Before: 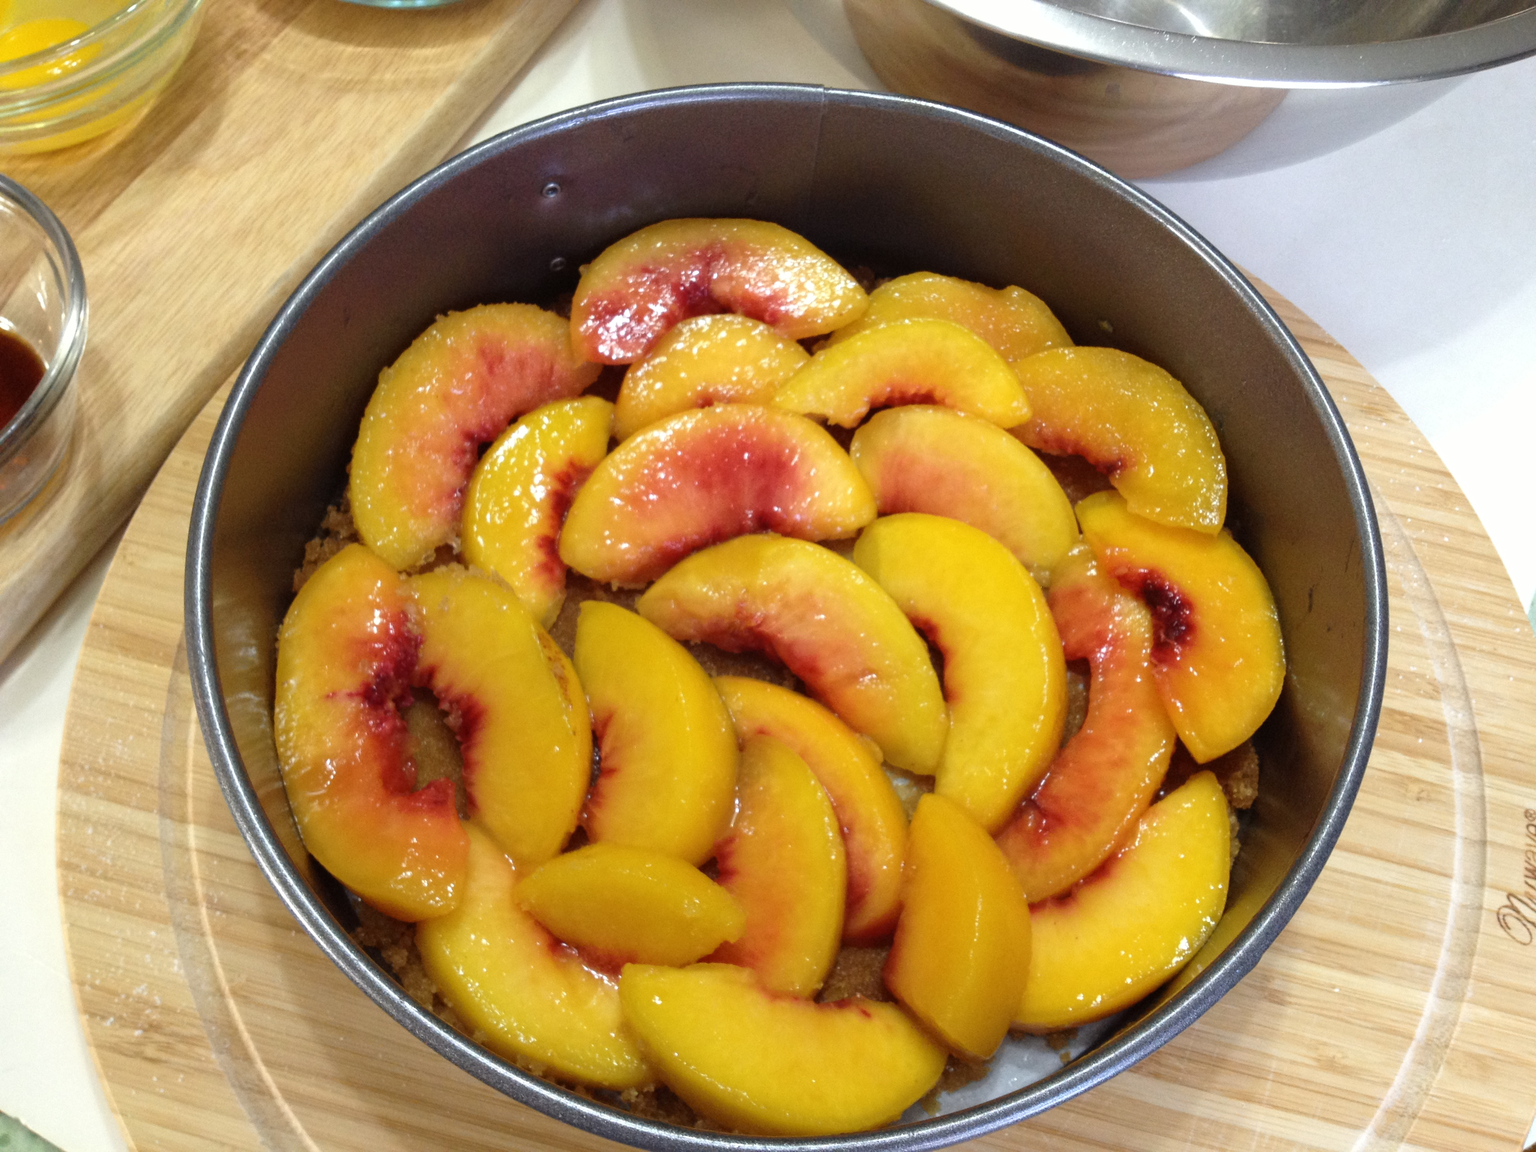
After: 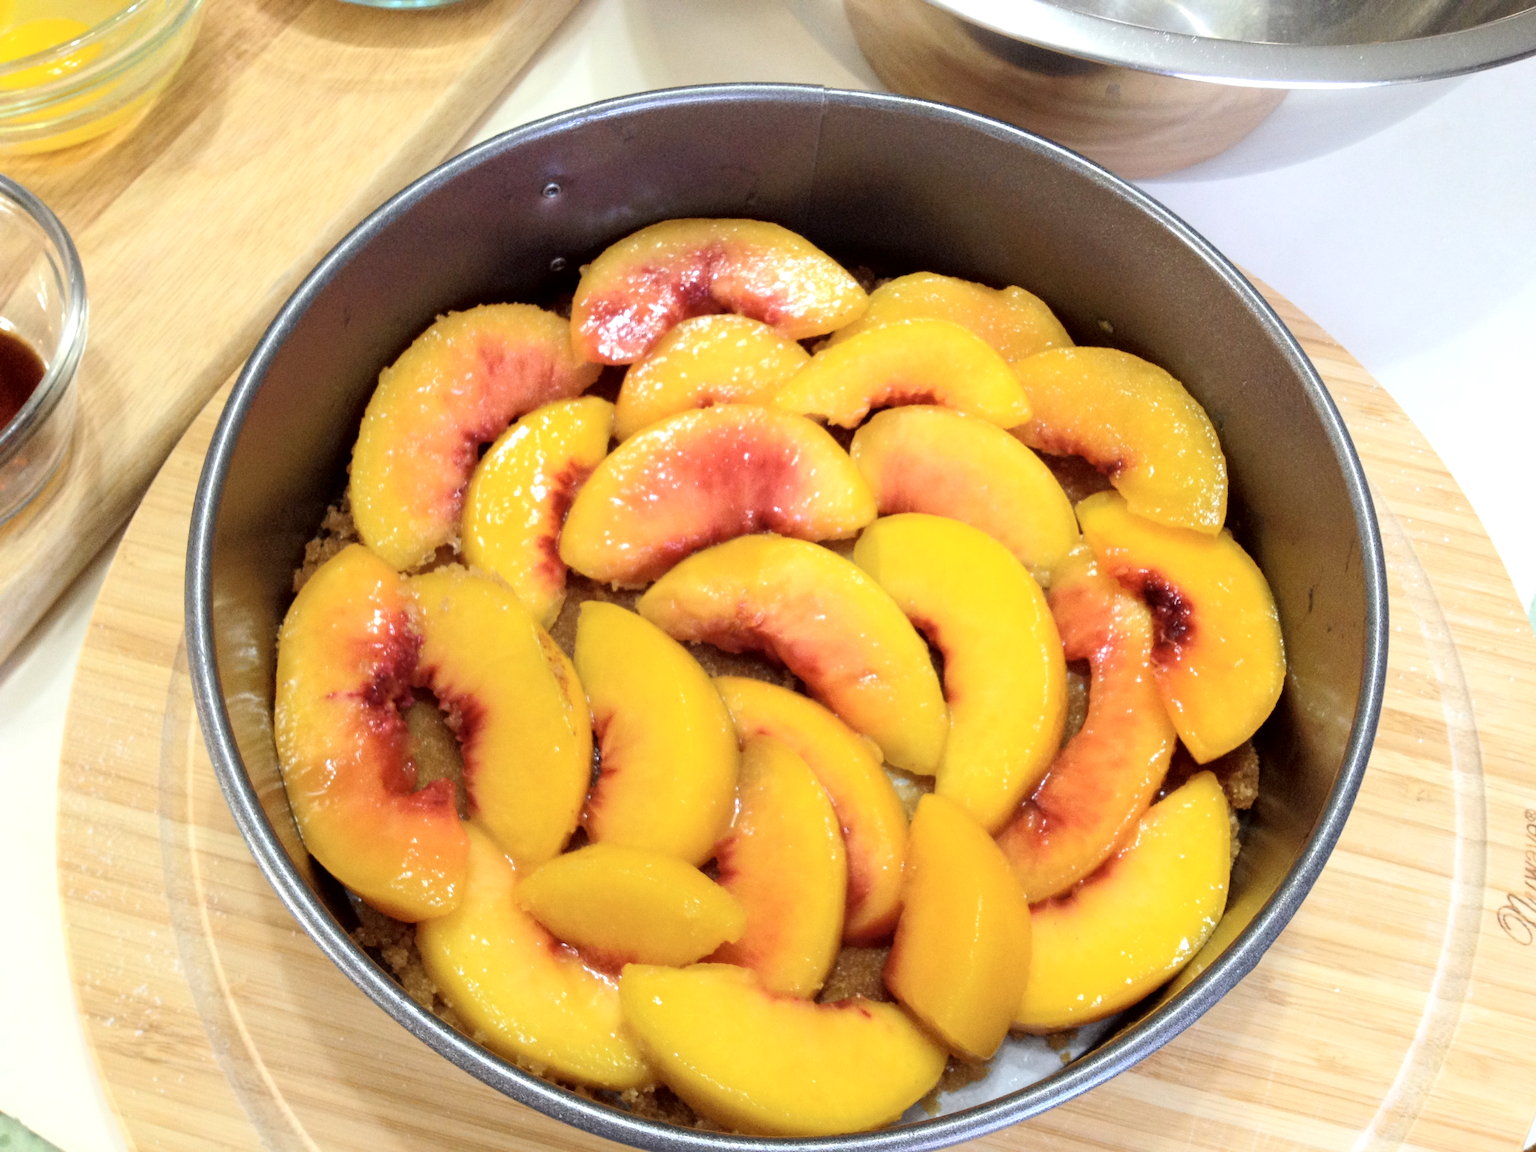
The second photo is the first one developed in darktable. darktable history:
exposure: black level correction 0.003, exposure 0.146 EV, compensate highlight preservation false
tone curve: curves: ch0 [(0, 0) (0.004, 0.001) (0.133, 0.16) (0.325, 0.399) (0.475, 0.588) (0.832, 0.903) (1, 1)], color space Lab, independent channels, preserve colors none
